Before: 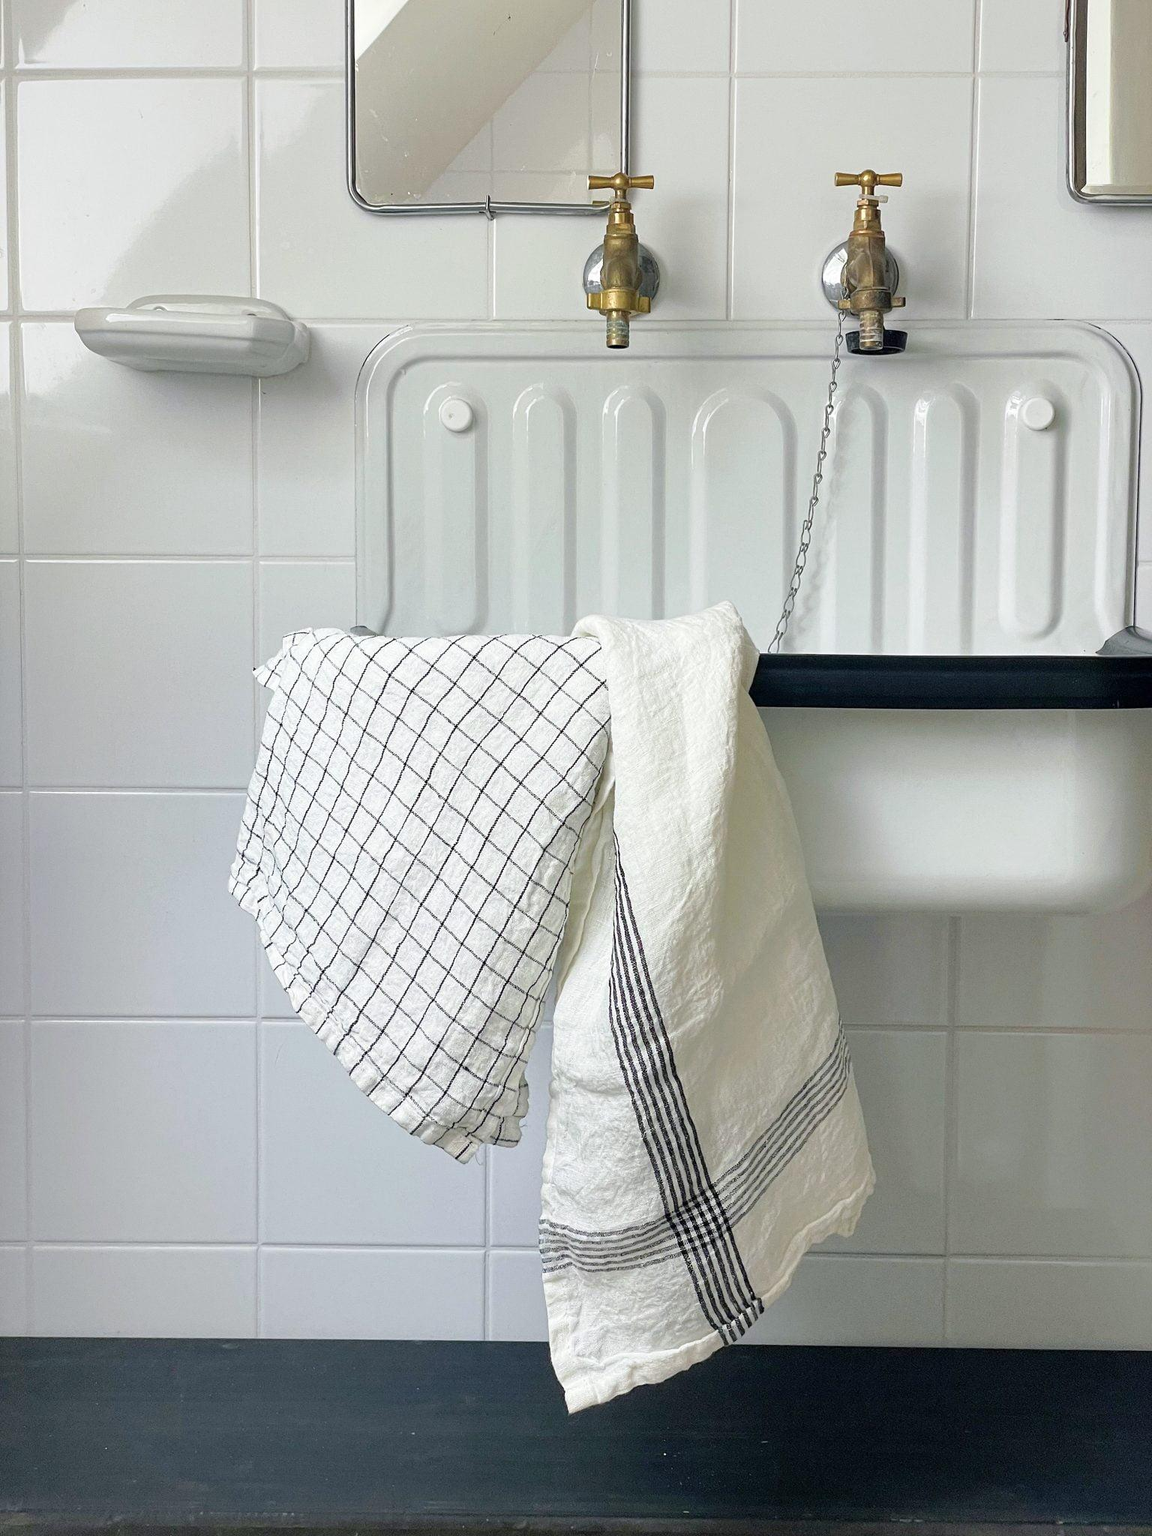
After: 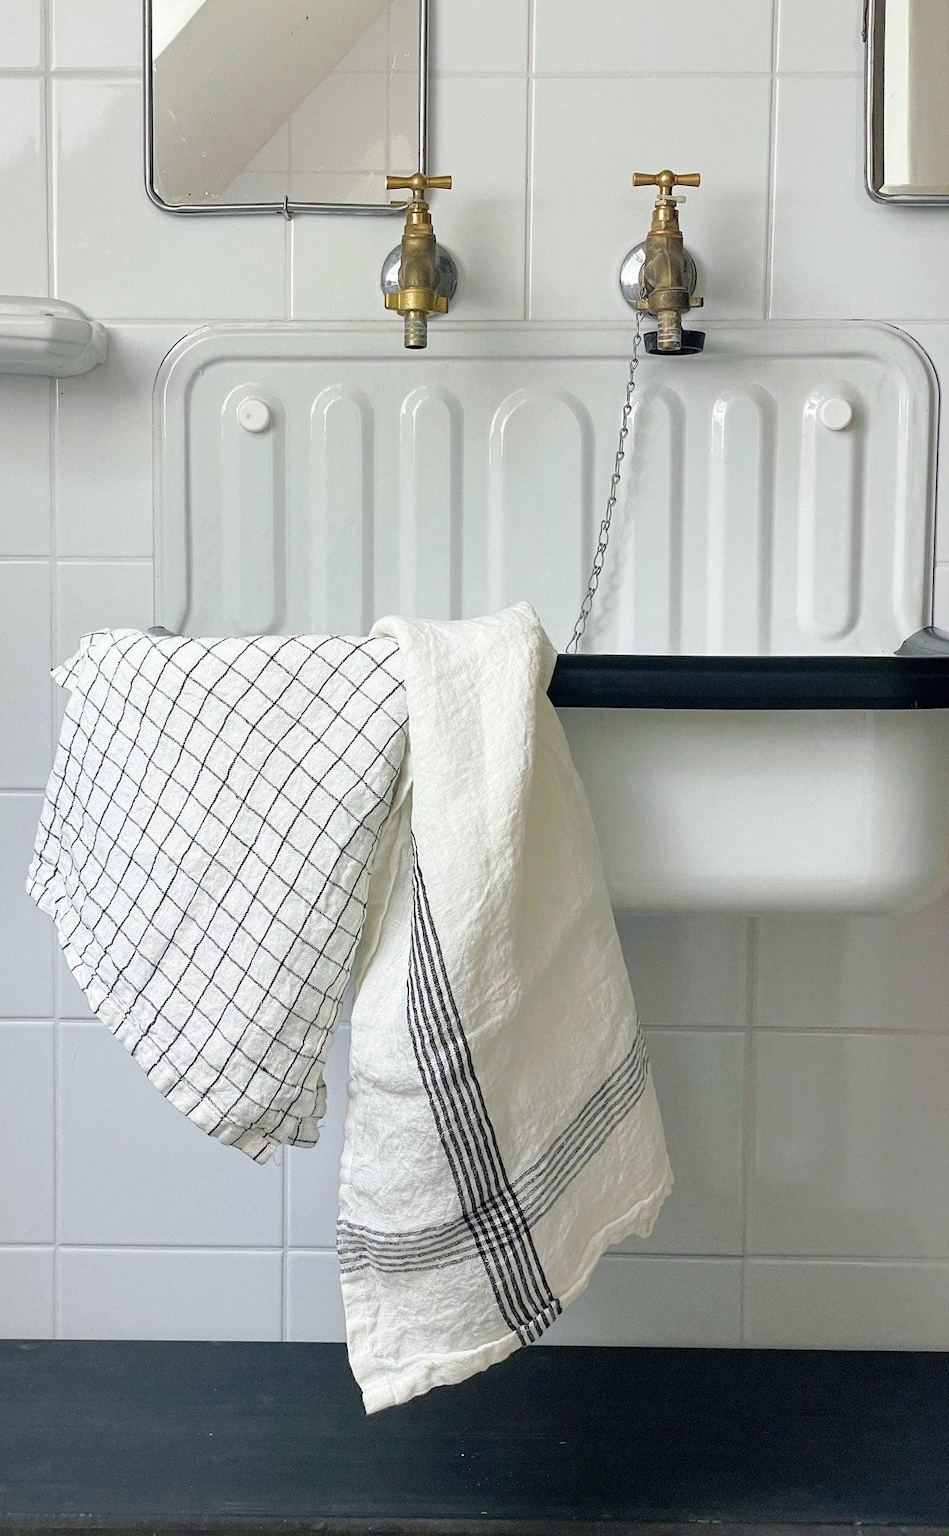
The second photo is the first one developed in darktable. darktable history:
white balance: emerald 1
crop: left 17.582%, bottom 0.031%
